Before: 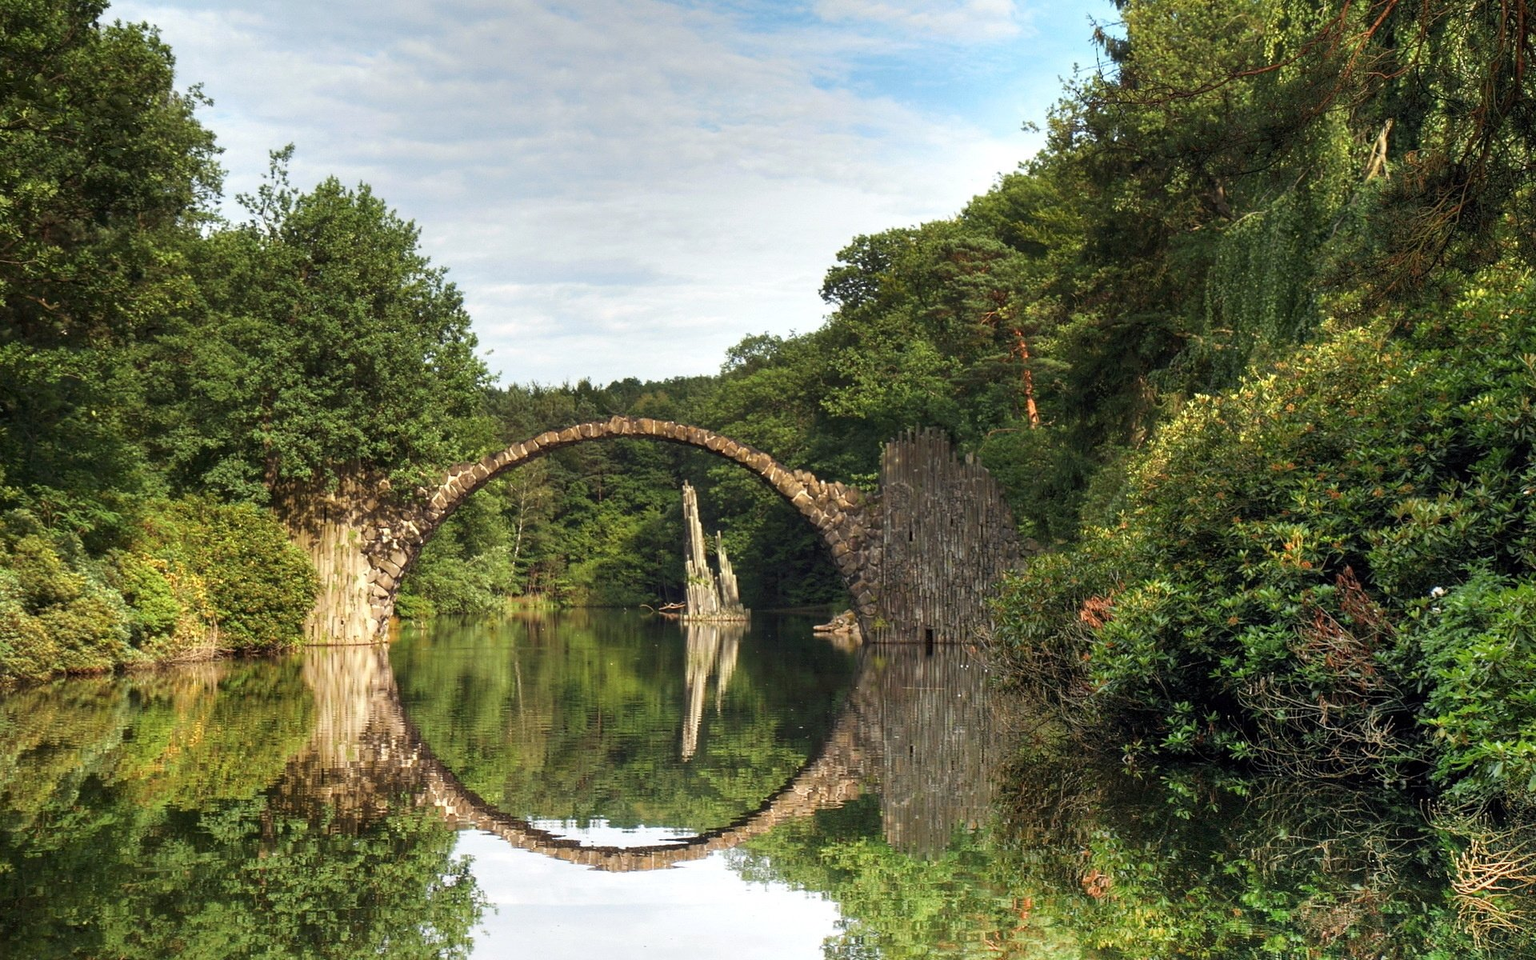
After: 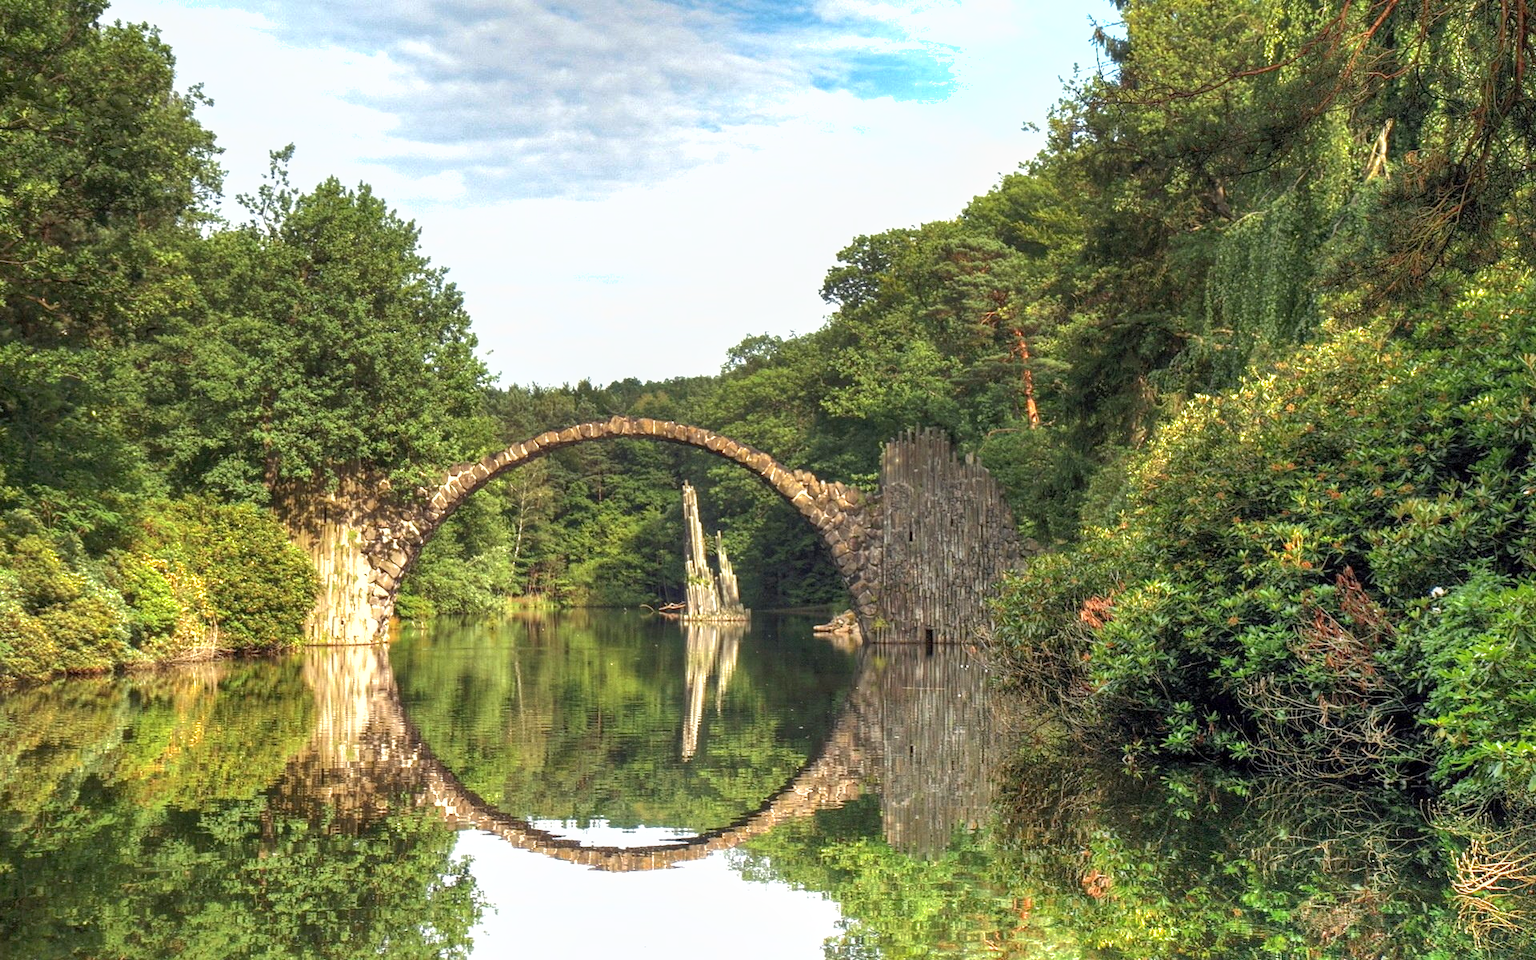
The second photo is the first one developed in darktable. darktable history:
exposure: exposure 0.604 EV, compensate exposure bias true, compensate highlight preservation false
shadows and highlights: on, module defaults
local contrast: detail 116%
